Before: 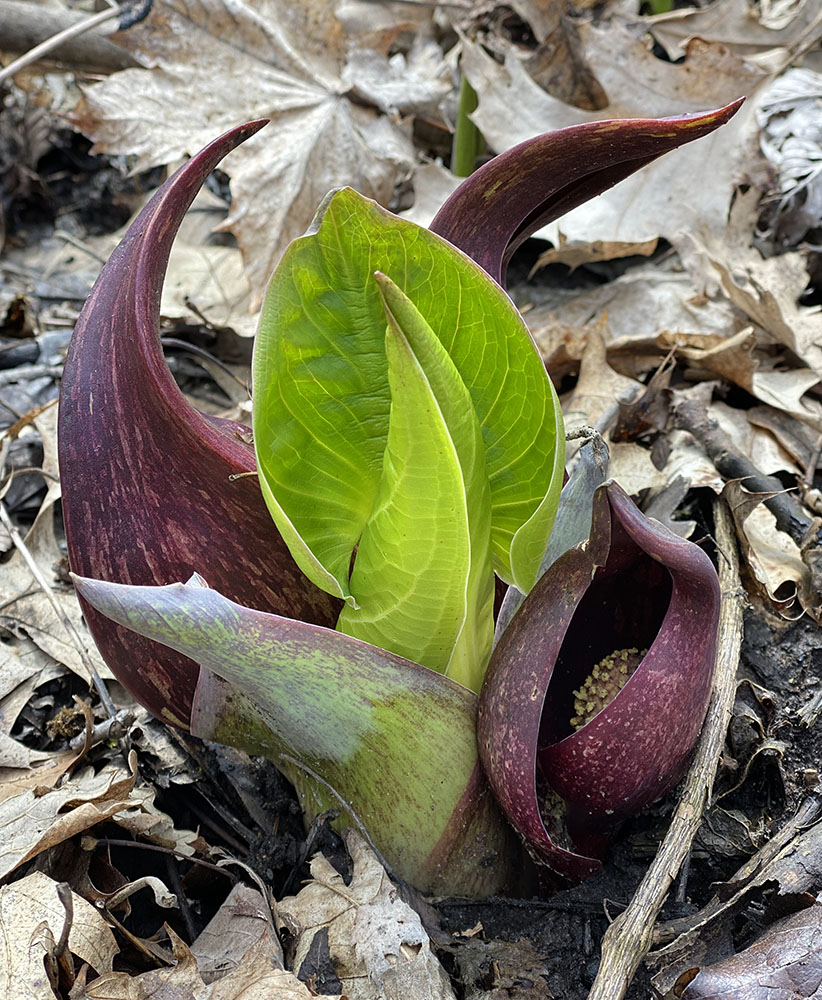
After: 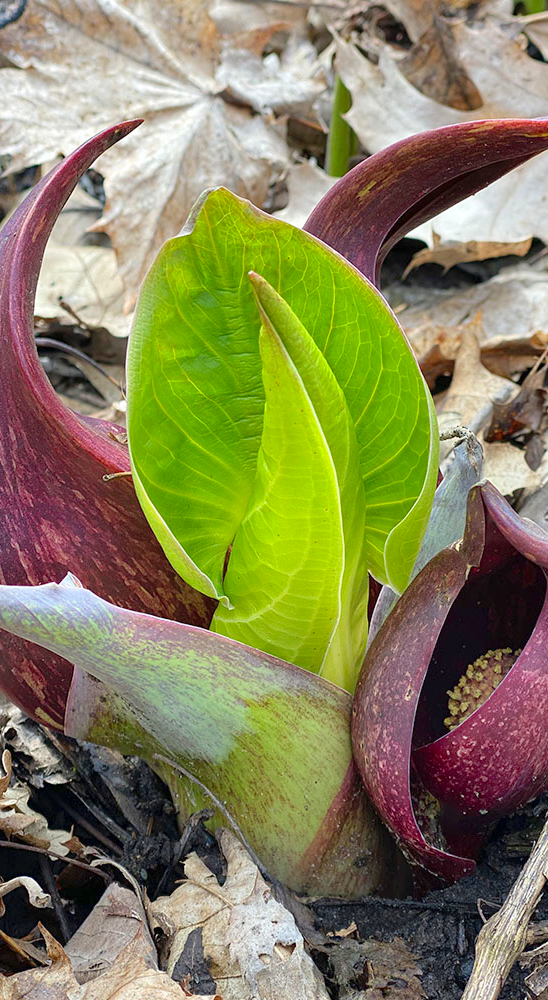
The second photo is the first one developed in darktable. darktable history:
crop: left 15.369%, right 17.861%
levels: levels [0, 0.445, 1]
